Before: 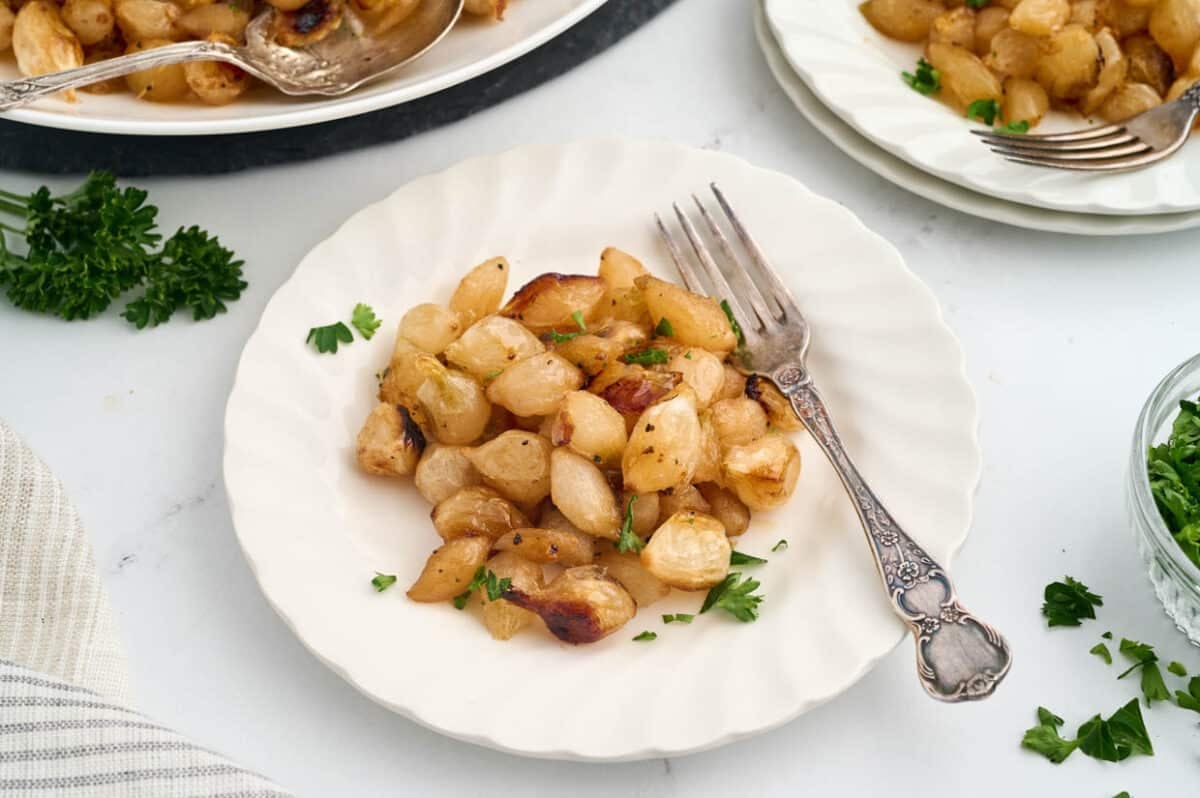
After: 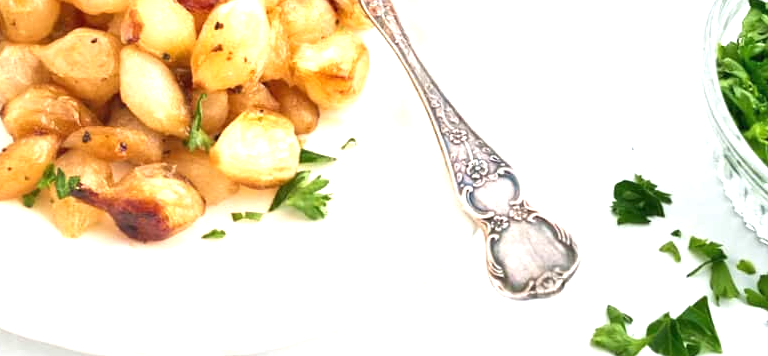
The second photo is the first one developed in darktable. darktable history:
crop and rotate: left 35.978%, top 50.39%, bottom 4.935%
exposure: black level correction 0, exposure 1.106 EV, compensate exposure bias true, compensate highlight preservation false
